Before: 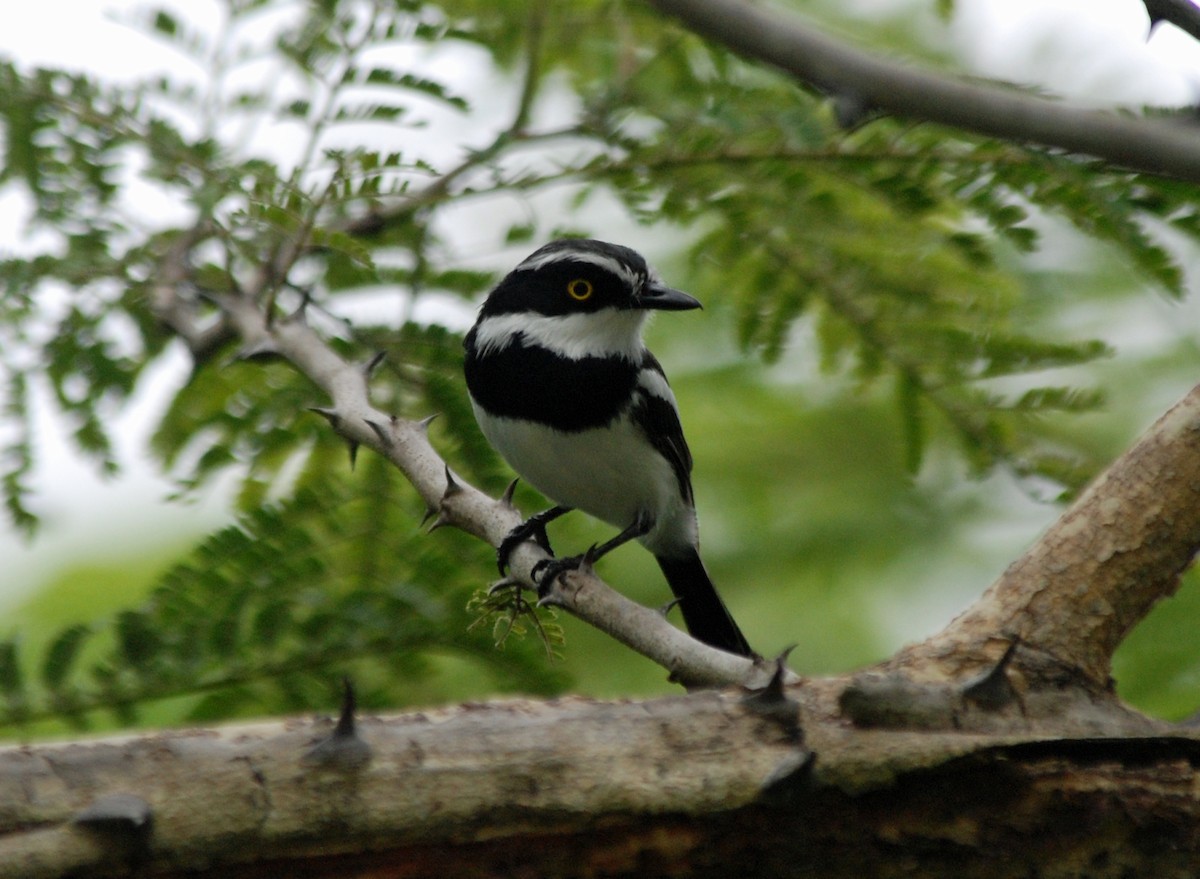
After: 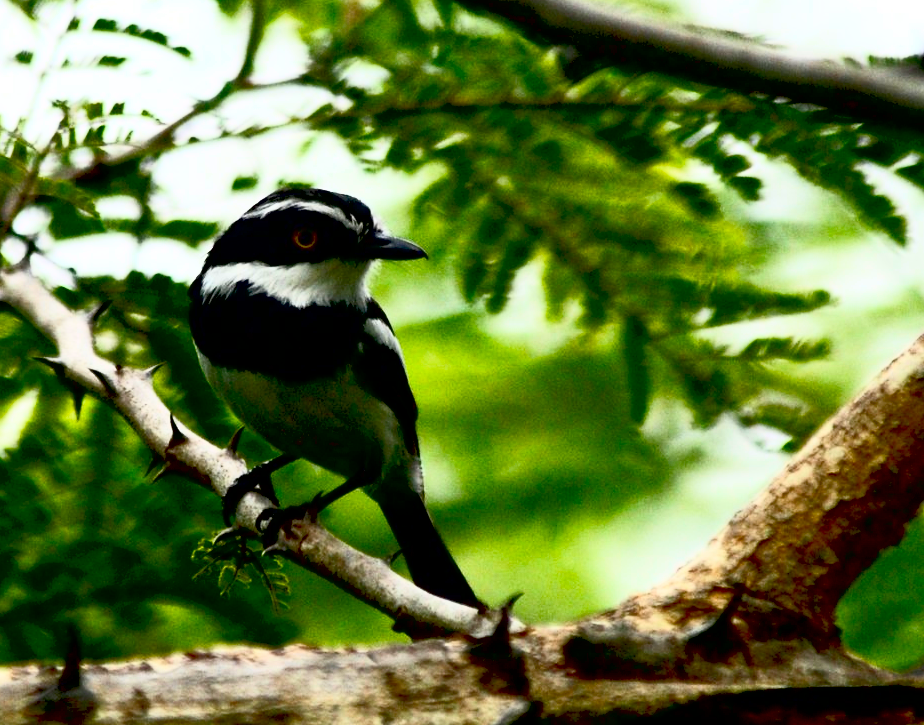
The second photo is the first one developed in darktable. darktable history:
exposure: black level correction 0.047, exposure 0.013 EV, compensate highlight preservation false
contrast brightness saturation: contrast 0.823, brightness 0.594, saturation 0.576
crop: left 22.976%, top 5.912%, bottom 11.548%
